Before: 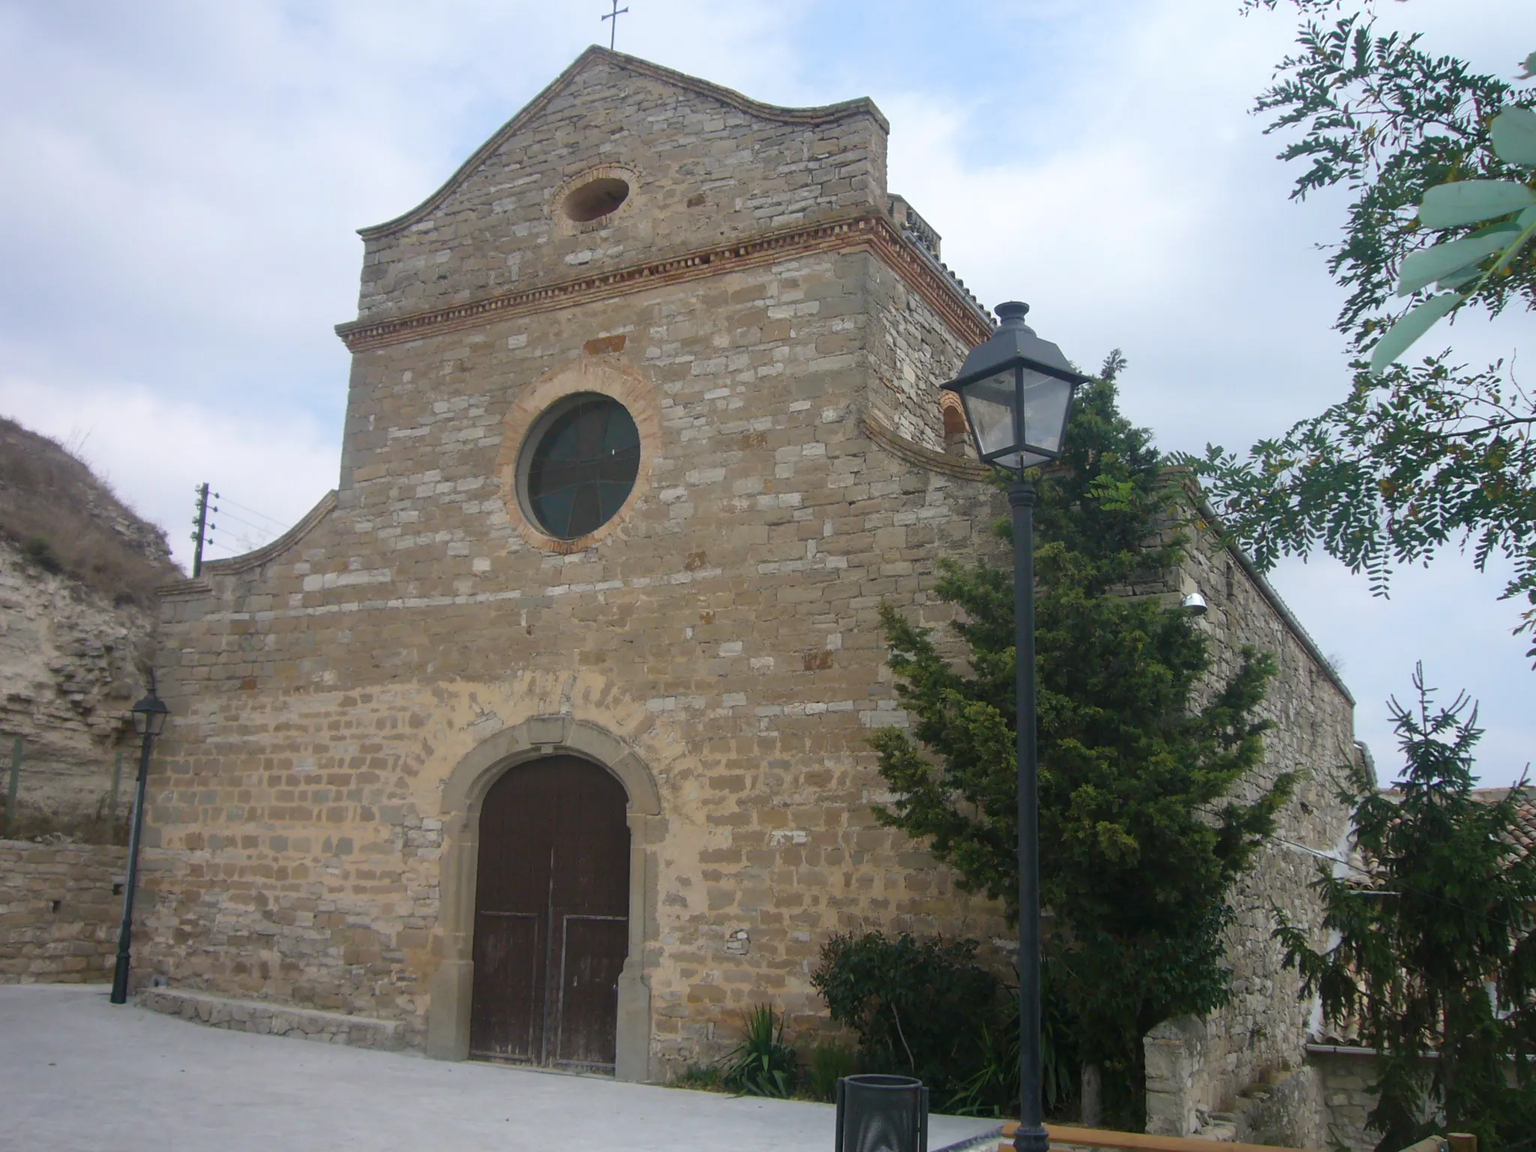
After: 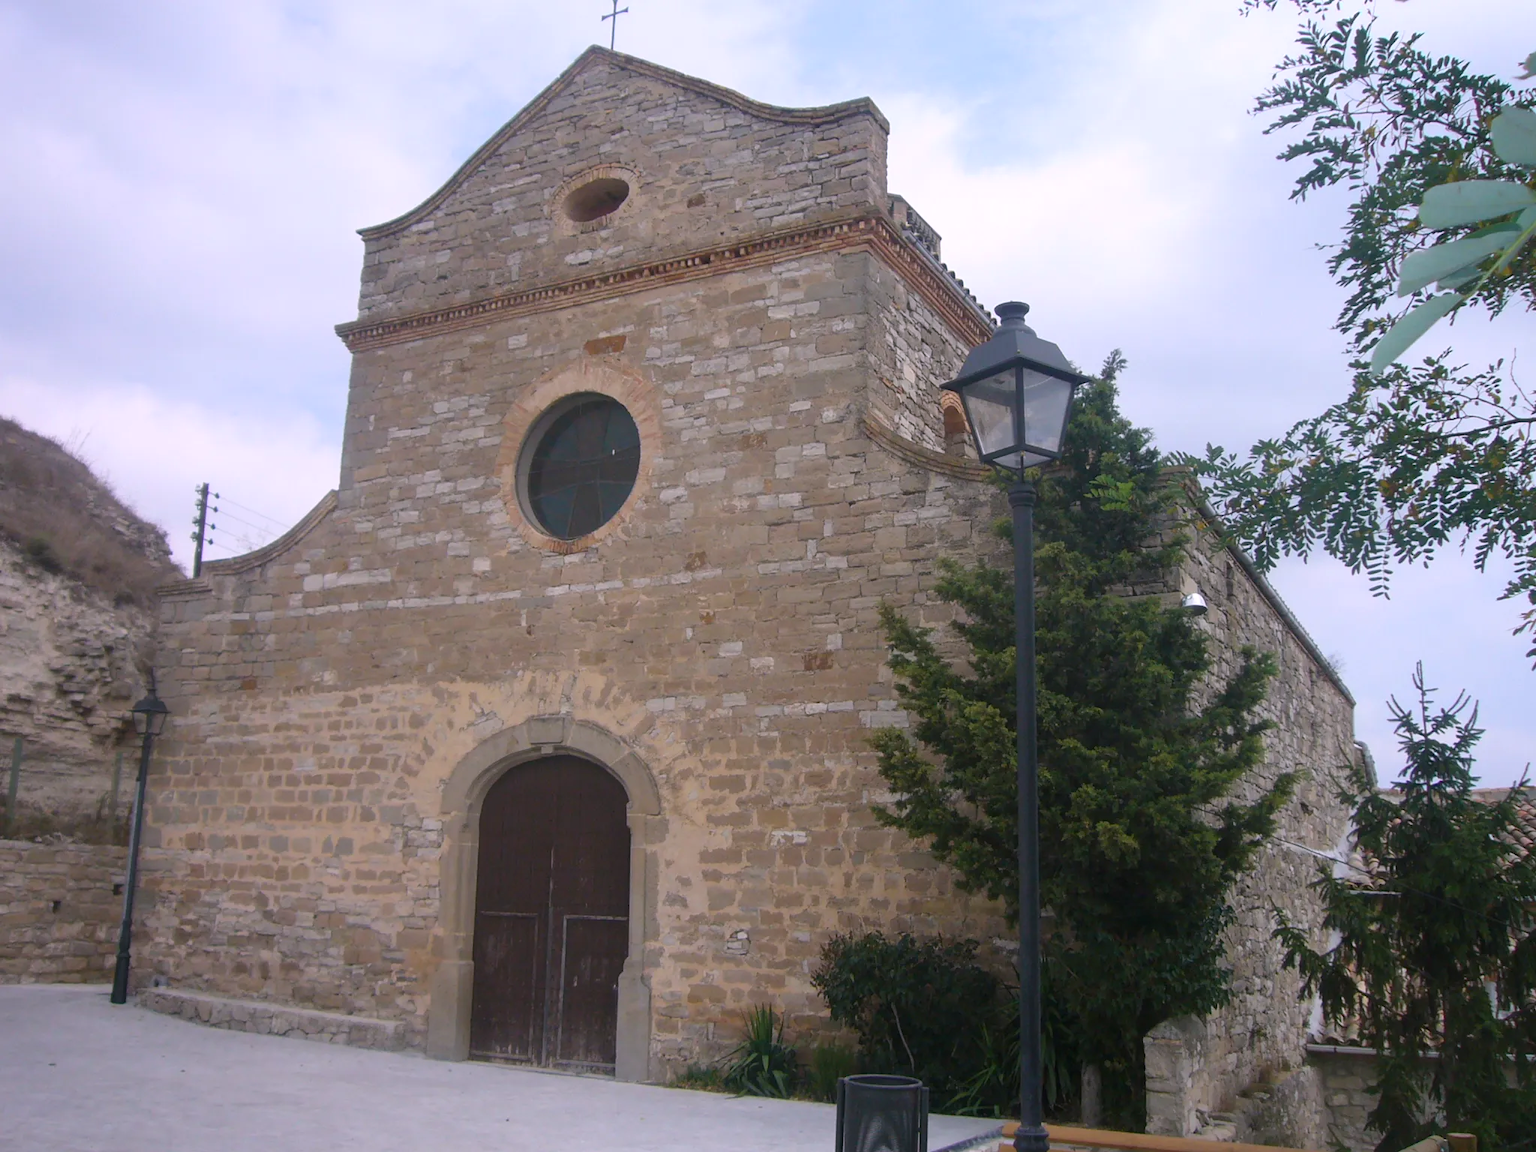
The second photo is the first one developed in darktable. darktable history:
rotate and perspective: crop left 0, crop top 0
white balance: red 1.05, blue 1.072
